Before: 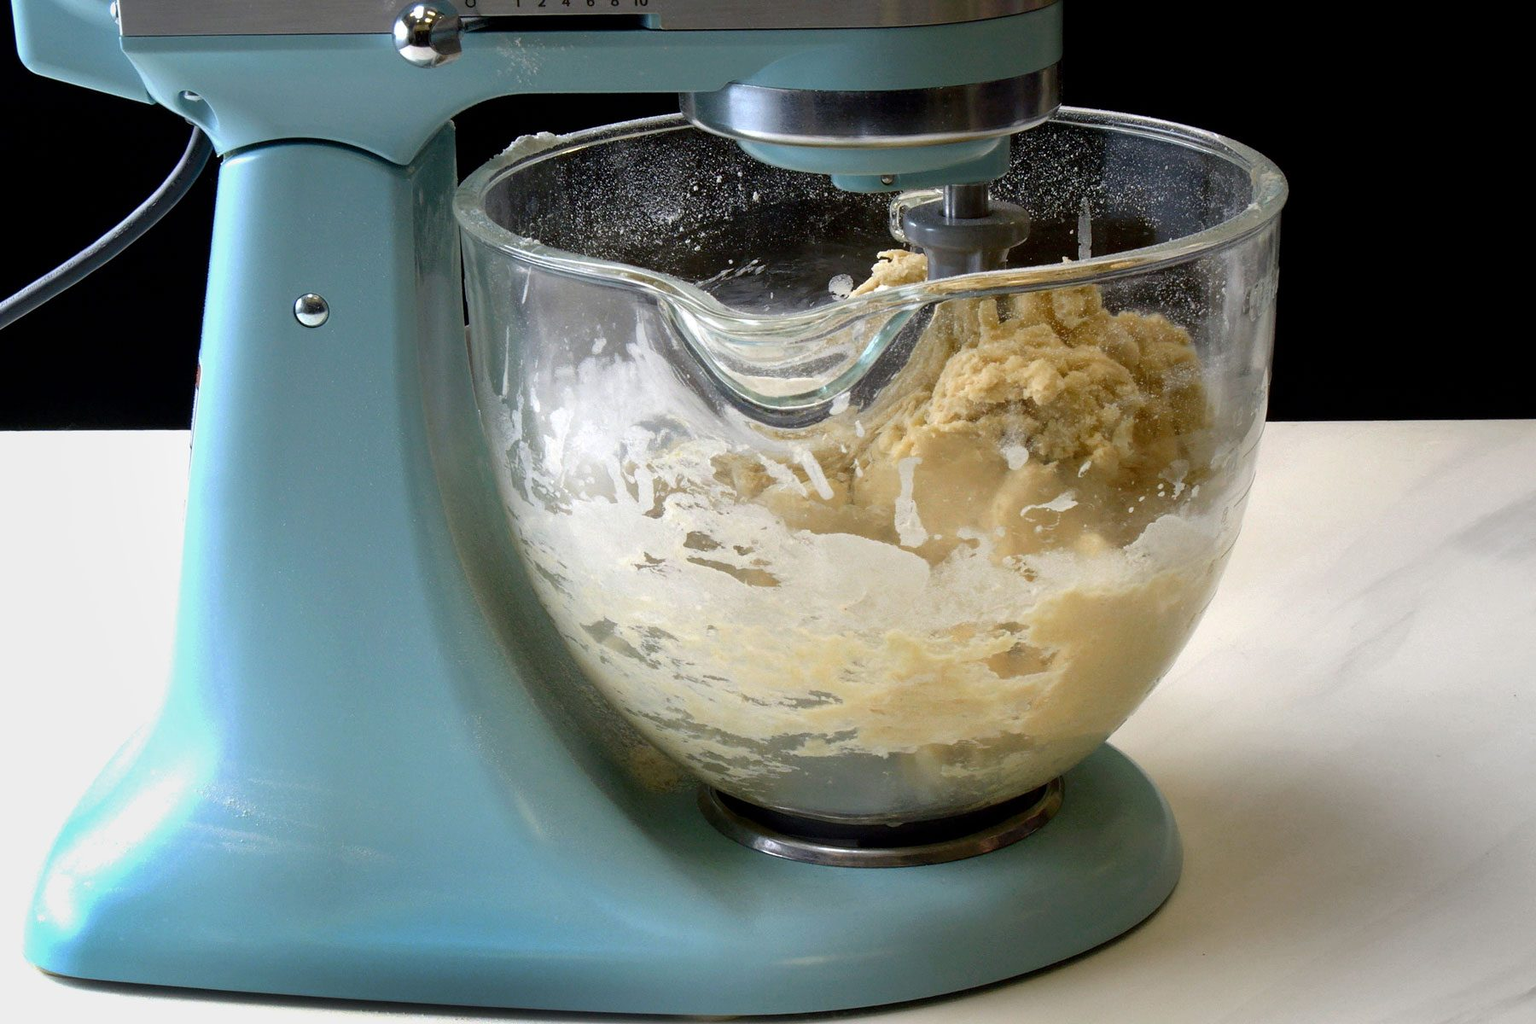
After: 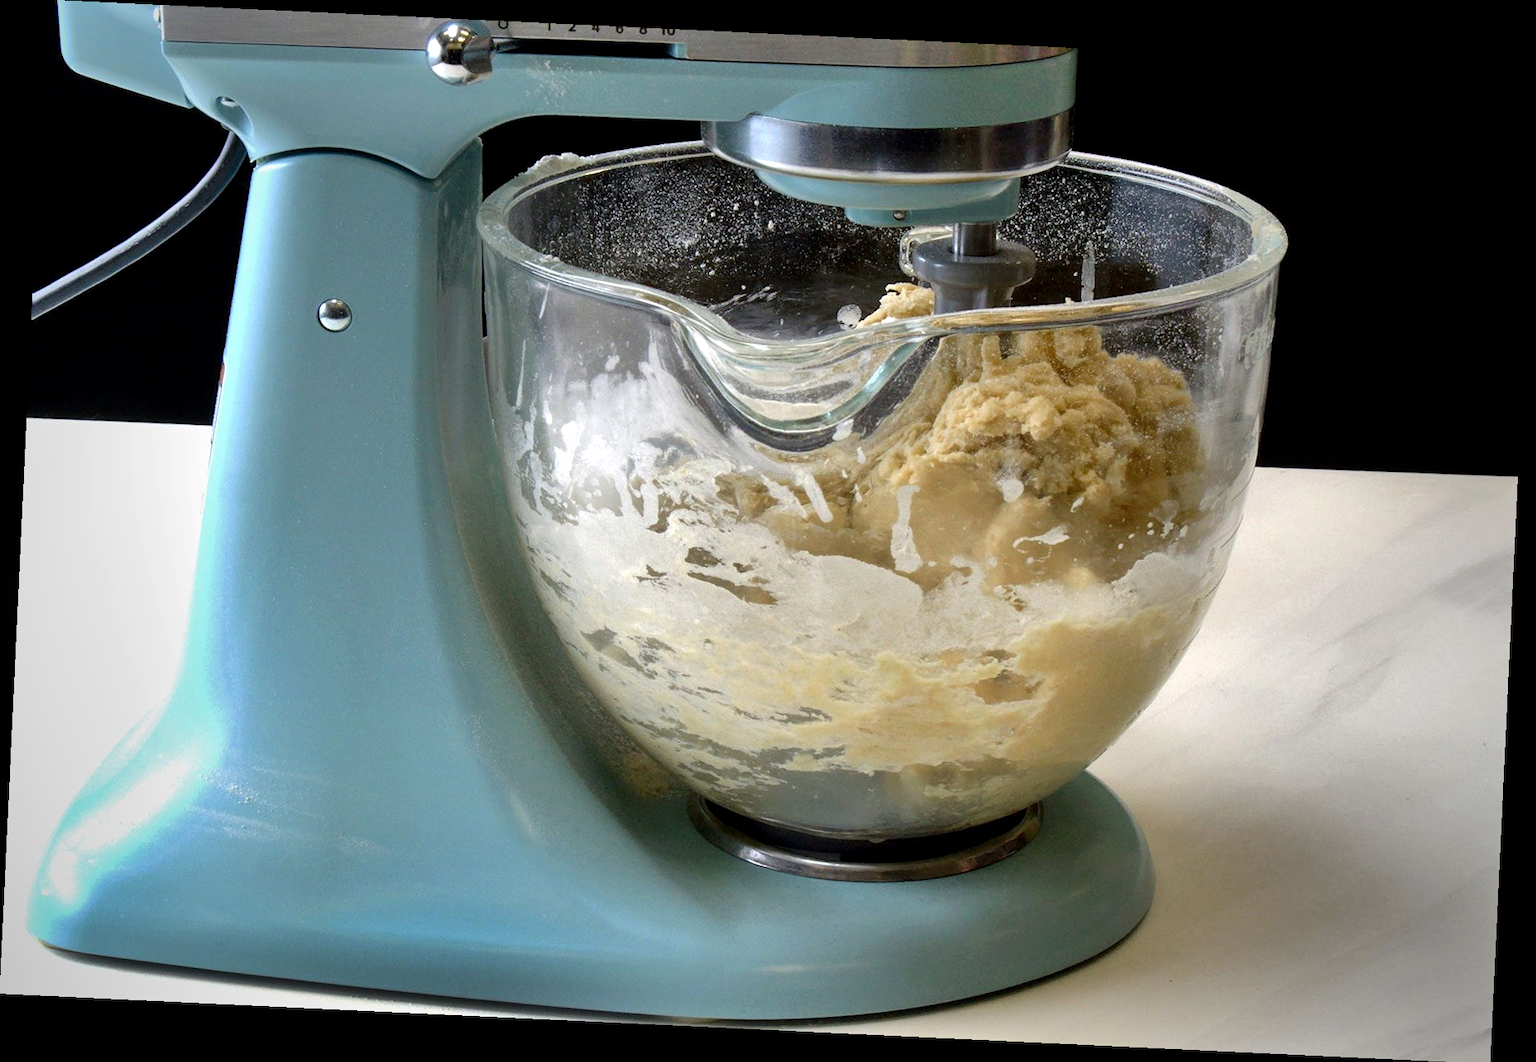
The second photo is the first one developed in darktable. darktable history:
crop and rotate: angle -2.7°
shadows and highlights: soften with gaussian
local contrast: highlights 107%, shadows 99%, detail 119%, midtone range 0.2
vignetting: fall-off start 73.9%, saturation -0.035
